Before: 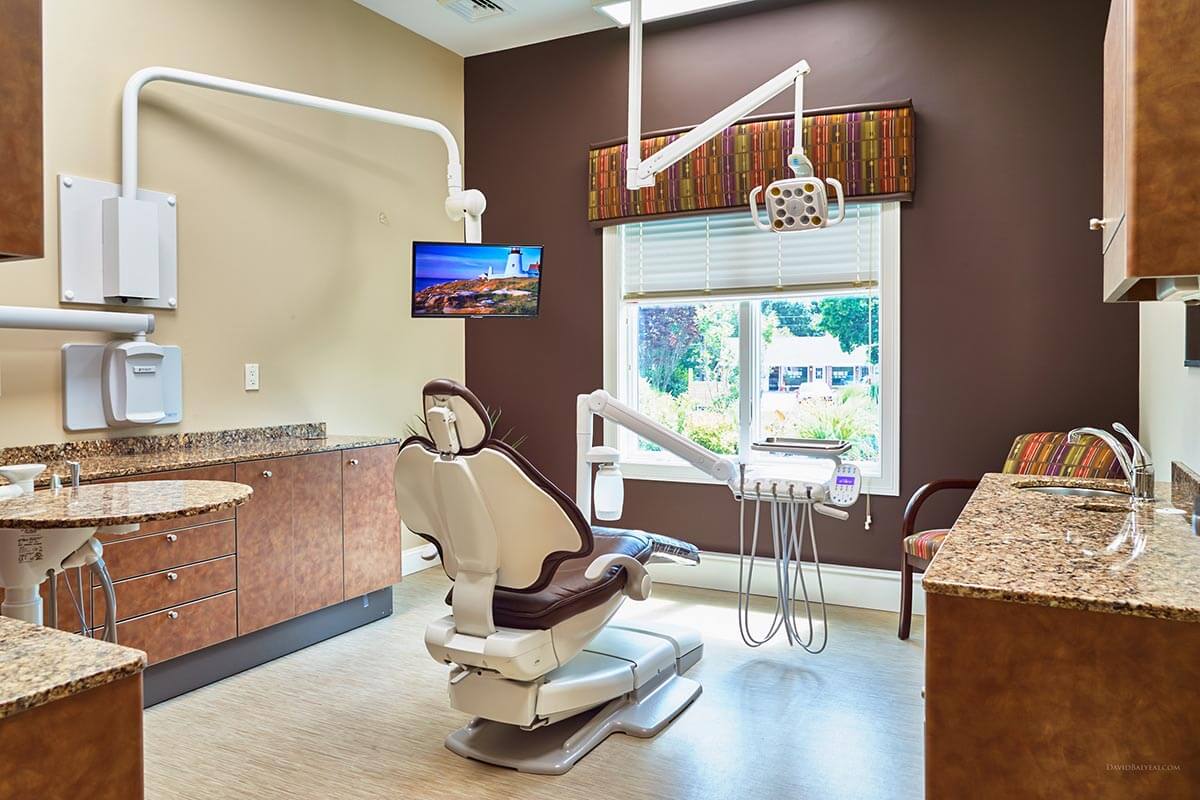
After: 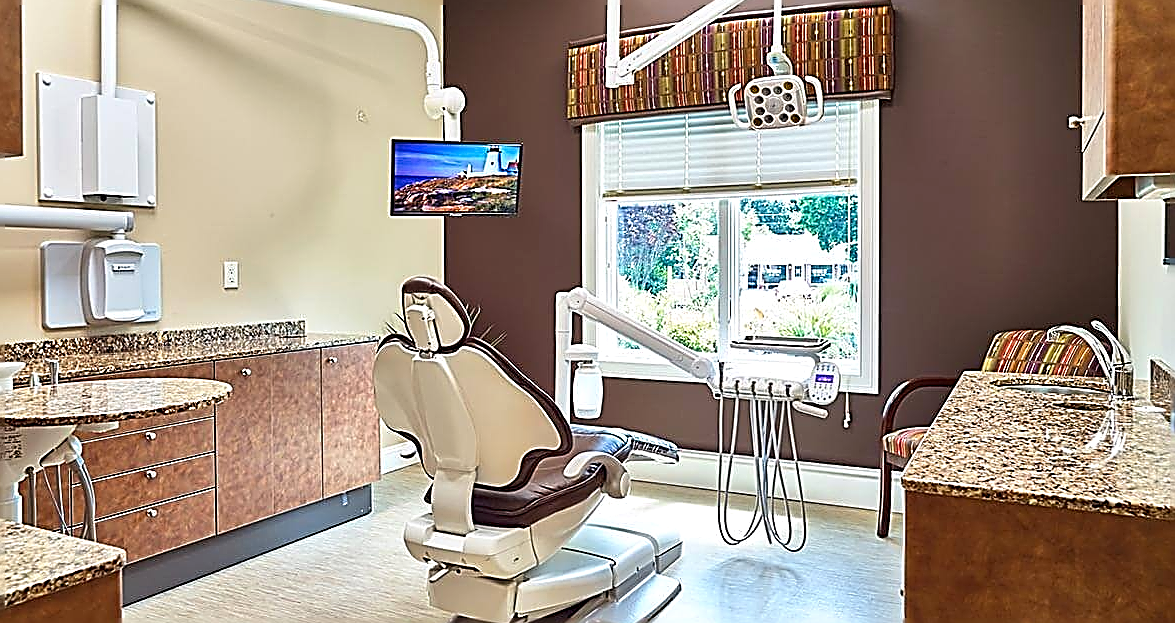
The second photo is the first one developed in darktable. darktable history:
sharpen: amount 2
crop and rotate: left 1.814%, top 12.818%, right 0.25%, bottom 9.225%
white balance: red 1, blue 1
exposure: exposure 0.2 EV, compensate highlight preservation false
